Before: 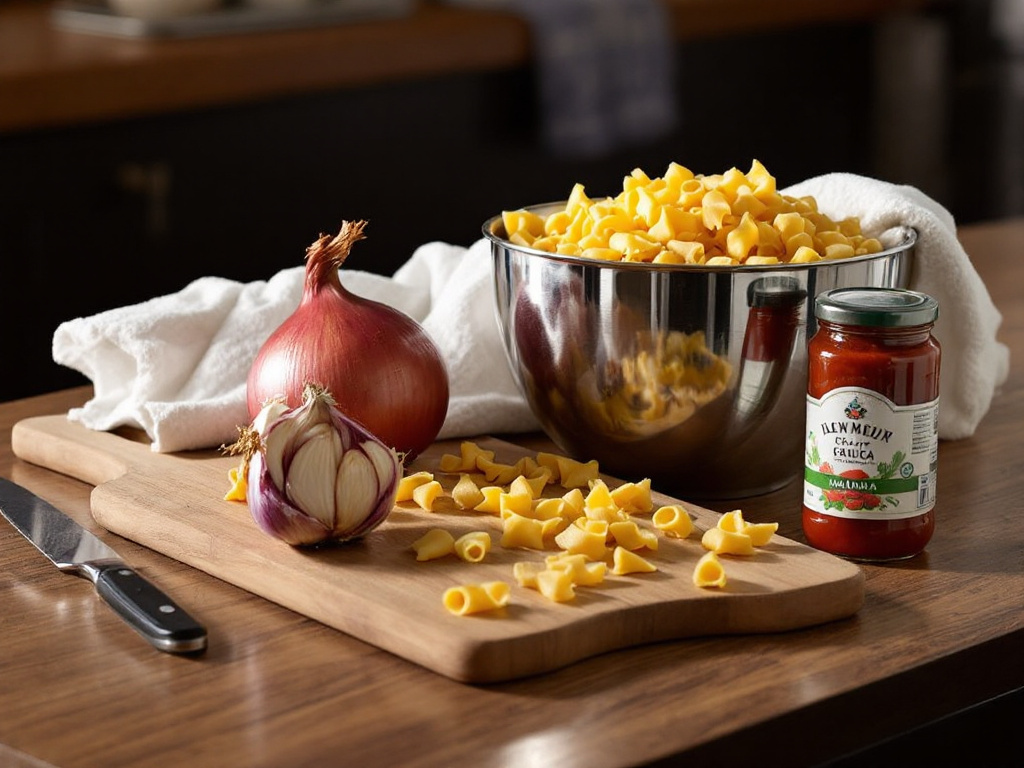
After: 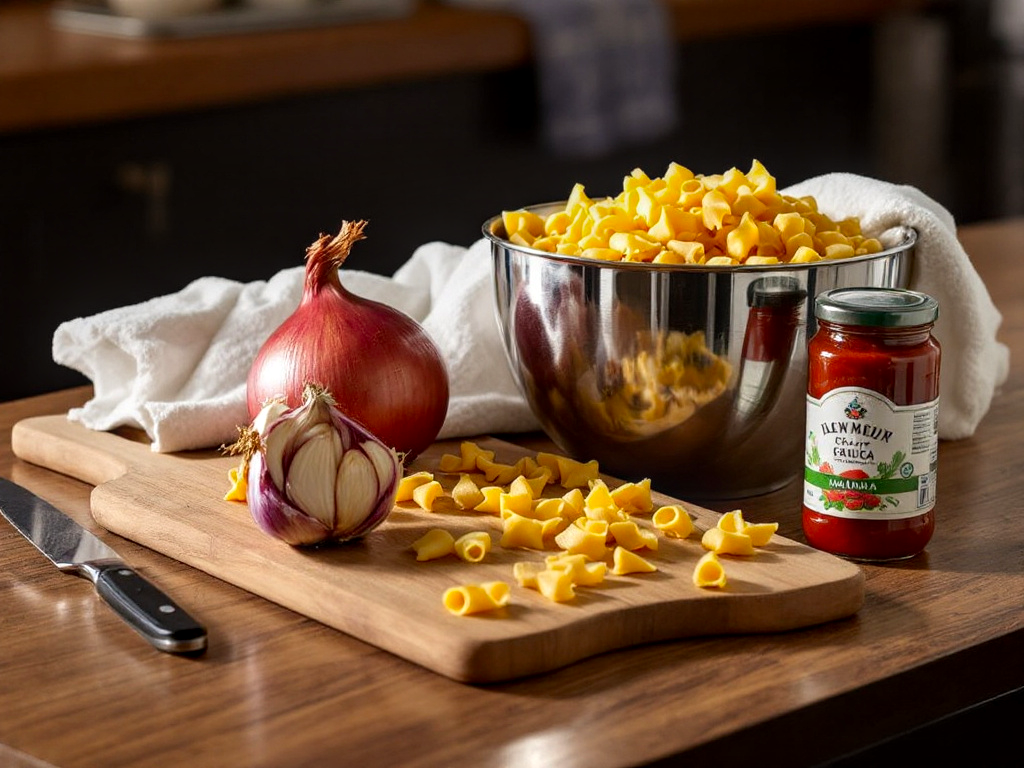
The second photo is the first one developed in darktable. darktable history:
local contrast: on, module defaults
tone equalizer: on, module defaults
contrast brightness saturation: saturation 0.18
